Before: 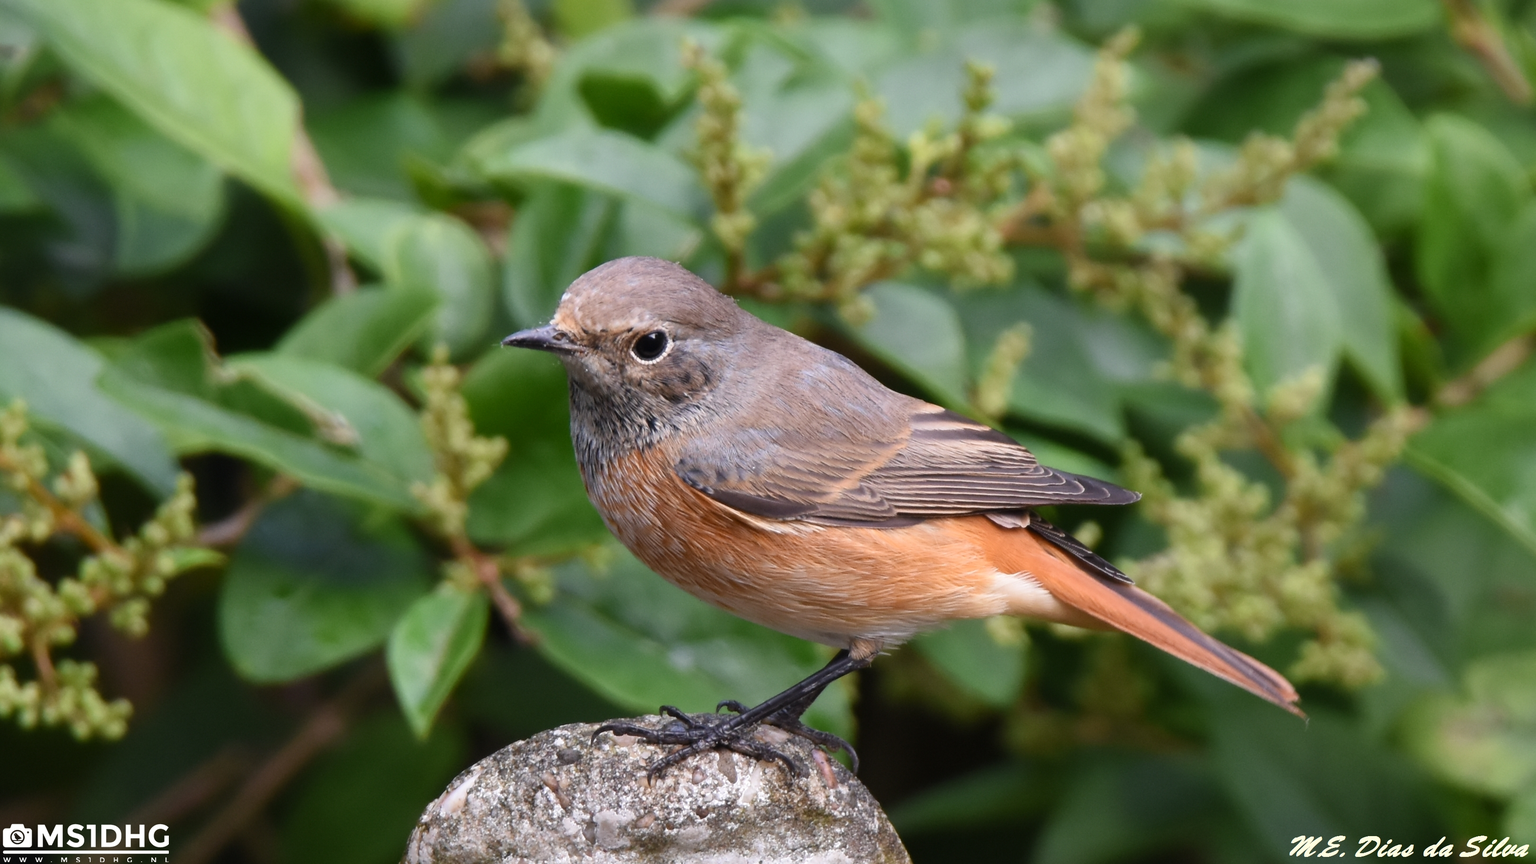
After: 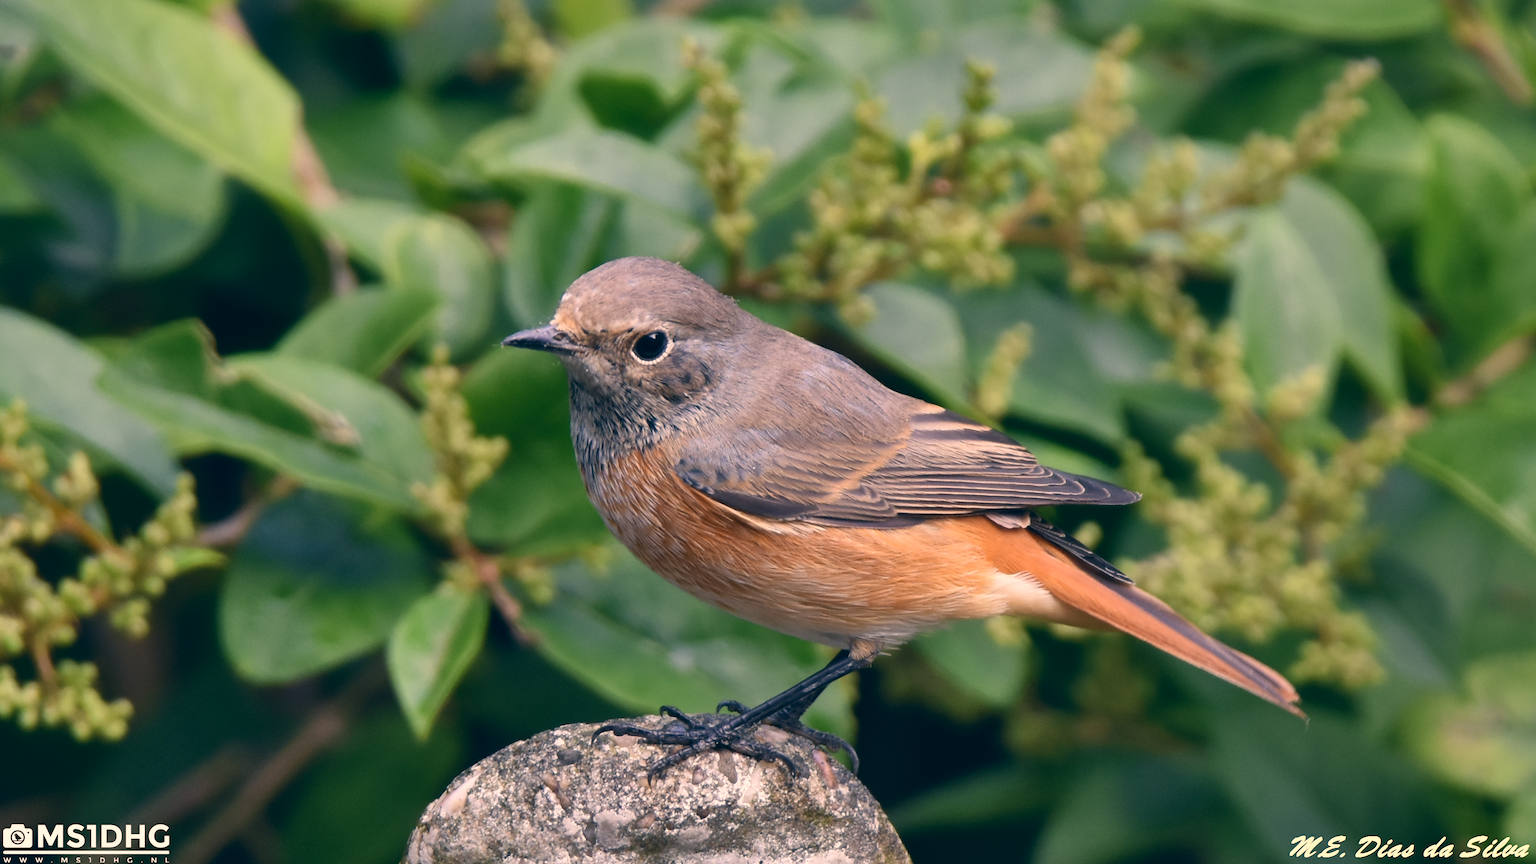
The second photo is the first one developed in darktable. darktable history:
shadows and highlights: radius 108.52, shadows 40.68, highlights -72.88, low approximation 0.01, soften with gaussian
color correction: highlights a* 10.32, highlights b* 14.66, shadows a* -9.59, shadows b* -15.02
